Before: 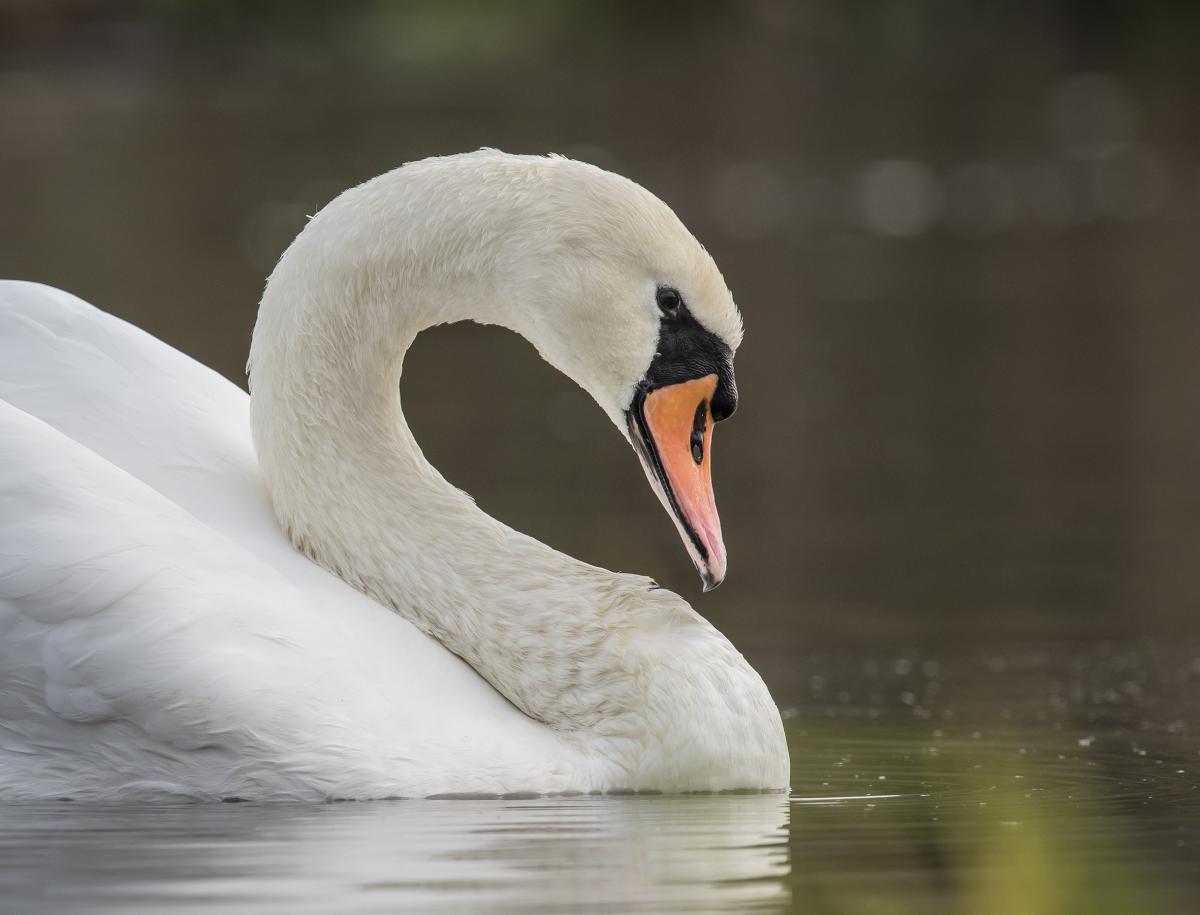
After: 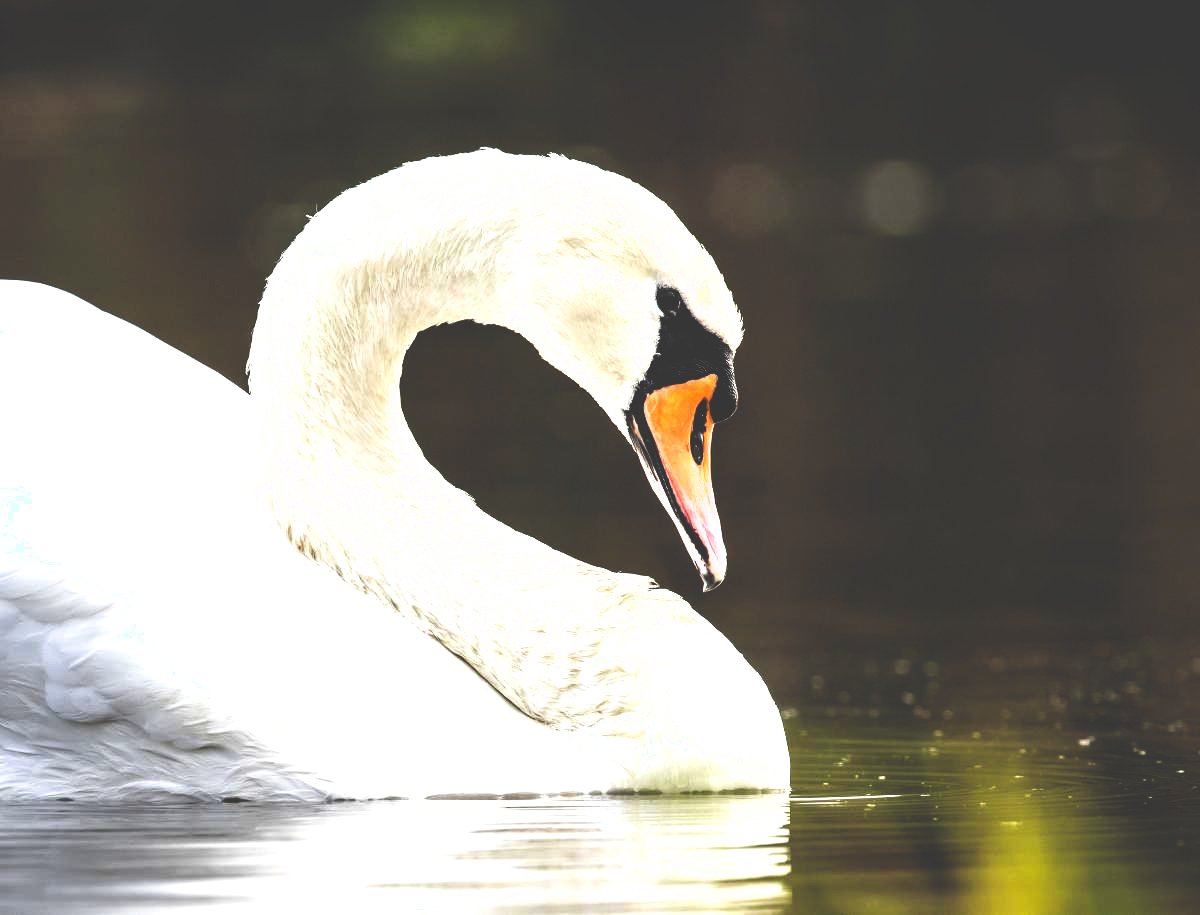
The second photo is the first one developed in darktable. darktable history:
exposure: exposure 1.072 EV, compensate exposure bias true, compensate highlight preservation false
base curve: curves: ch0 [(0, 0.036) (0.083, 0.04) (0.804, 1)], preserve colors none
tone equalizer: edges refinement/feathering 500, mask exposure compensation -1.57 EV, preserve details no
